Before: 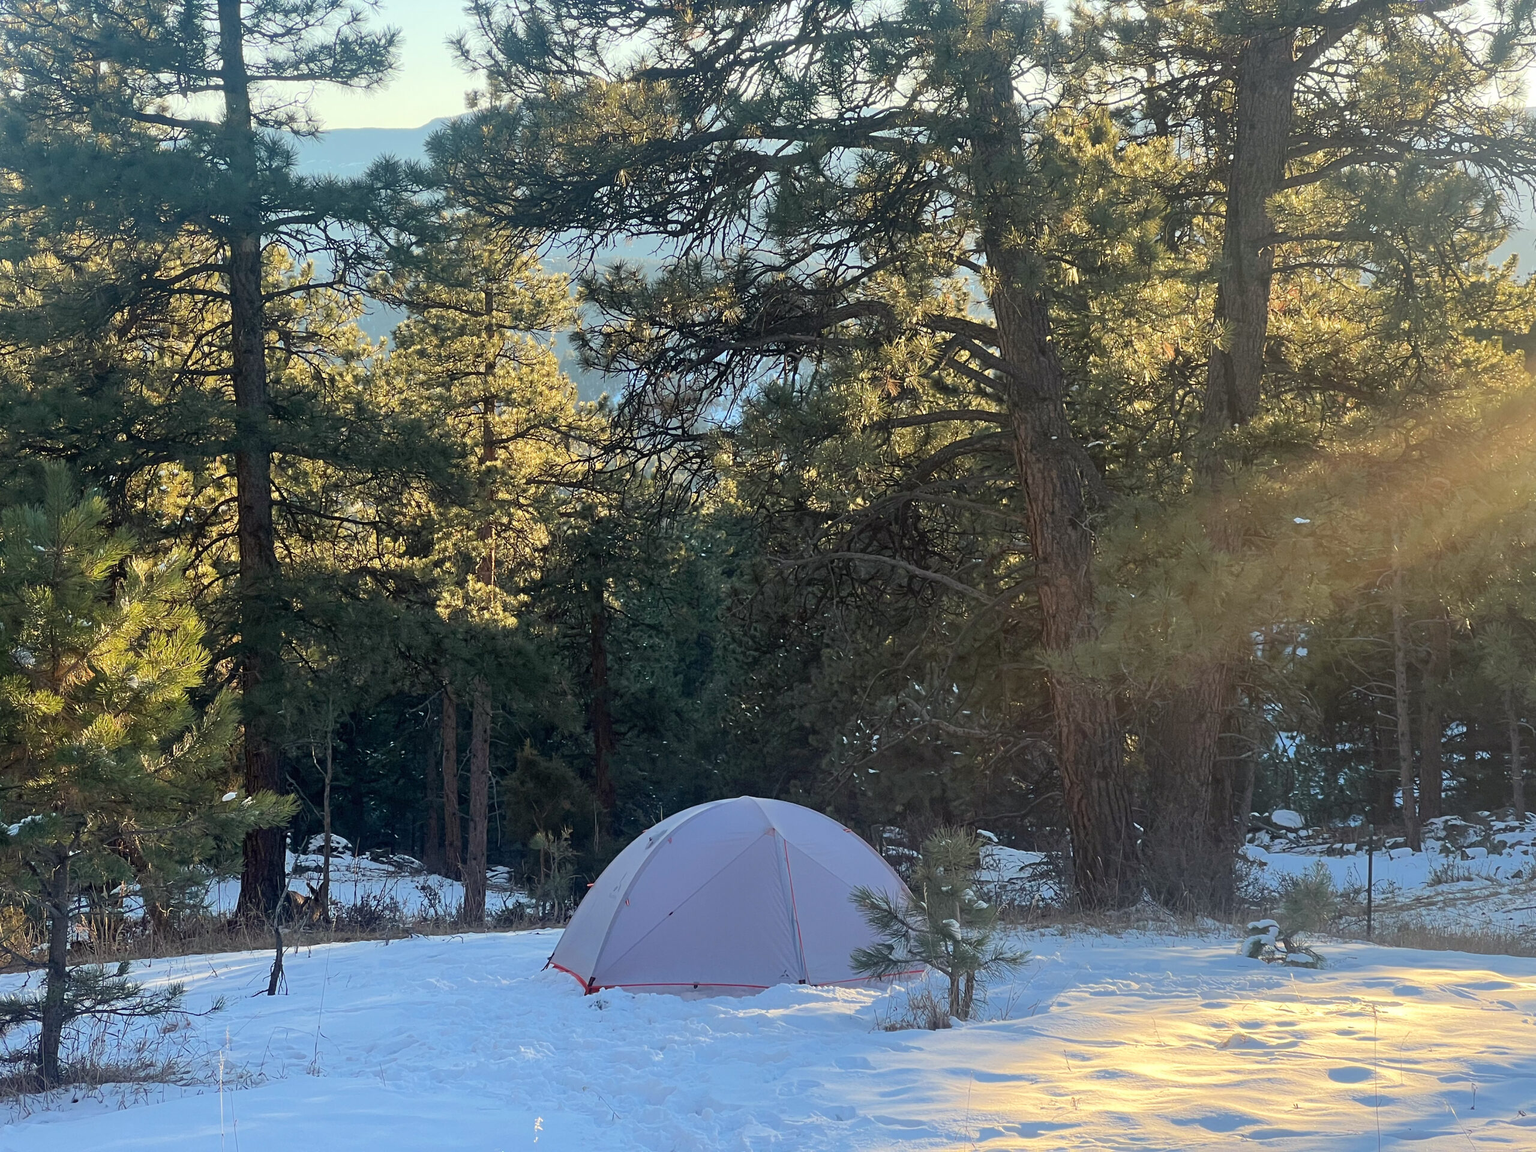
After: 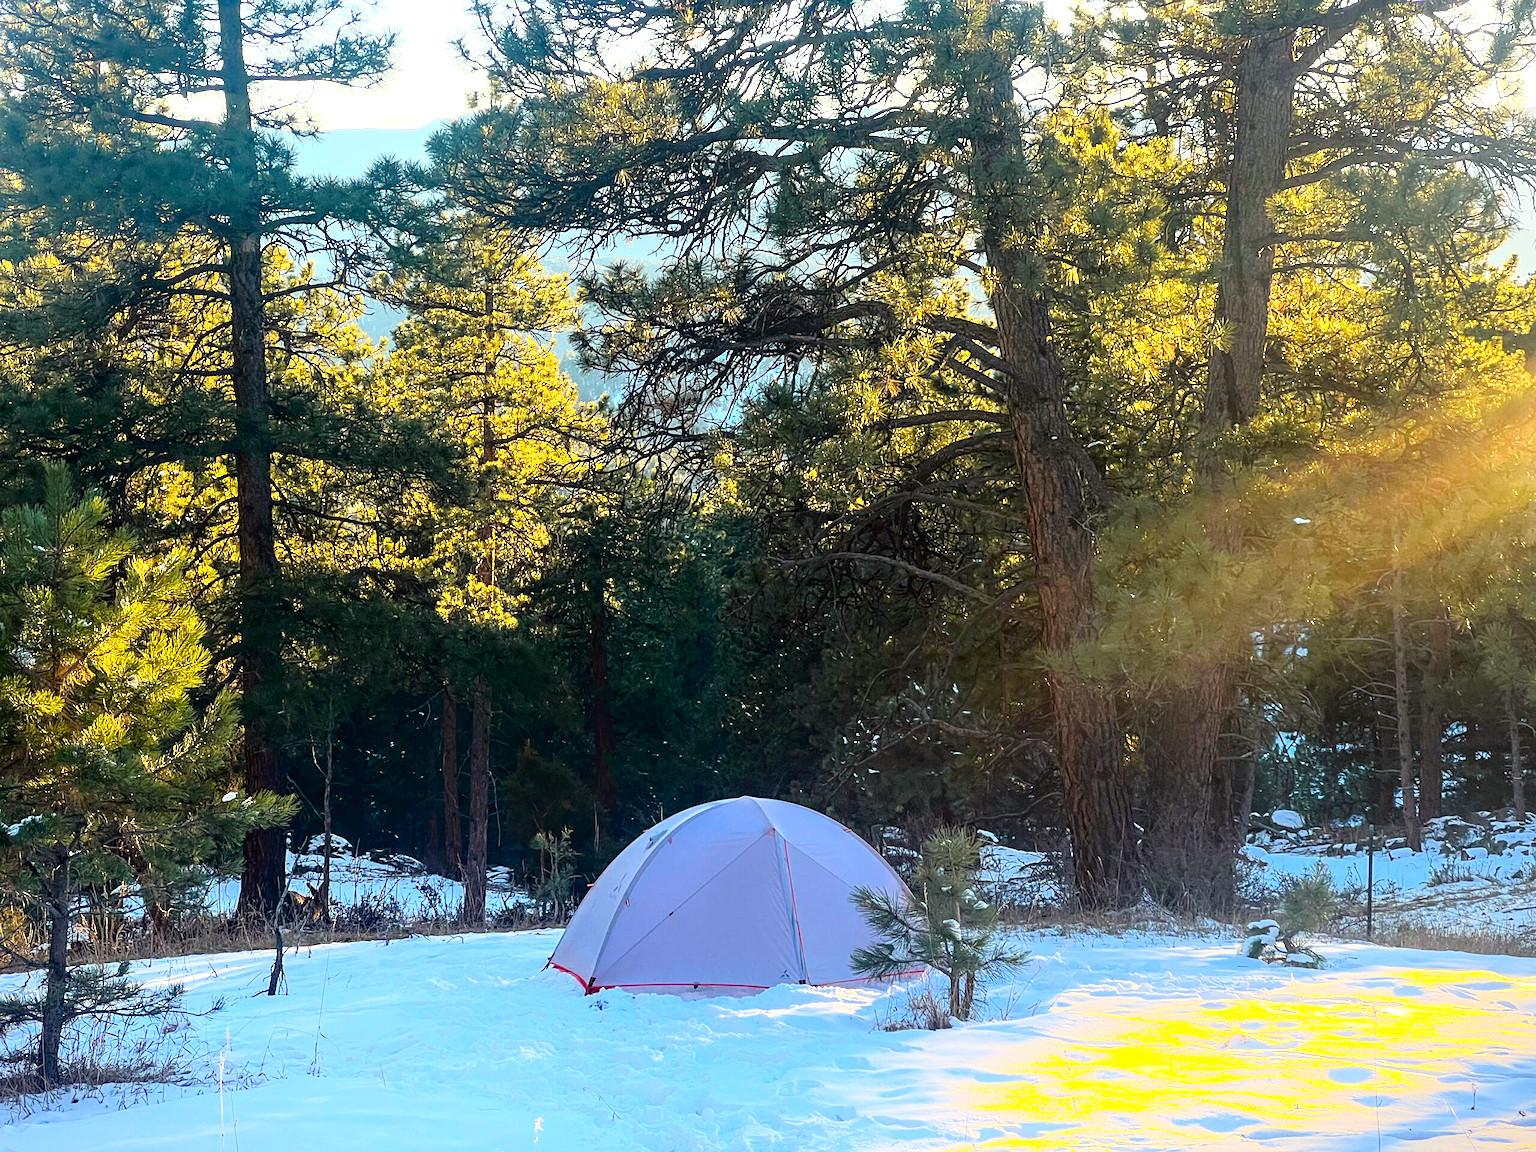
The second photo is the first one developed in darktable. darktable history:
vignetting: fall-off start 97.36%, fall-off radius 78.41%, brightness -0.403, saturation -0.291, width/height ratio 1.12
tone equalizer: -8 EV -0.773 EV, -7 EV -0.71 EV, -6 EV -0.611 EV, -5 EV -0.42 EV, -3 EV 0.403 EV, -2 EV 0.6 EV, -1 EV 0.681 EV, +0 EV 0.768 EV
local contrast: on, module defaults
color balance rgb: highlights gain › chroma 1.102%, highlights gain › hue 60.09°, perceptual saturation grading › global saturation 13.178%, global vibrance 50.611%
shadows and highlights: shadows -60.84, white point adjustment -5.18, highlights 60.17
sharpen: amount 0.207
